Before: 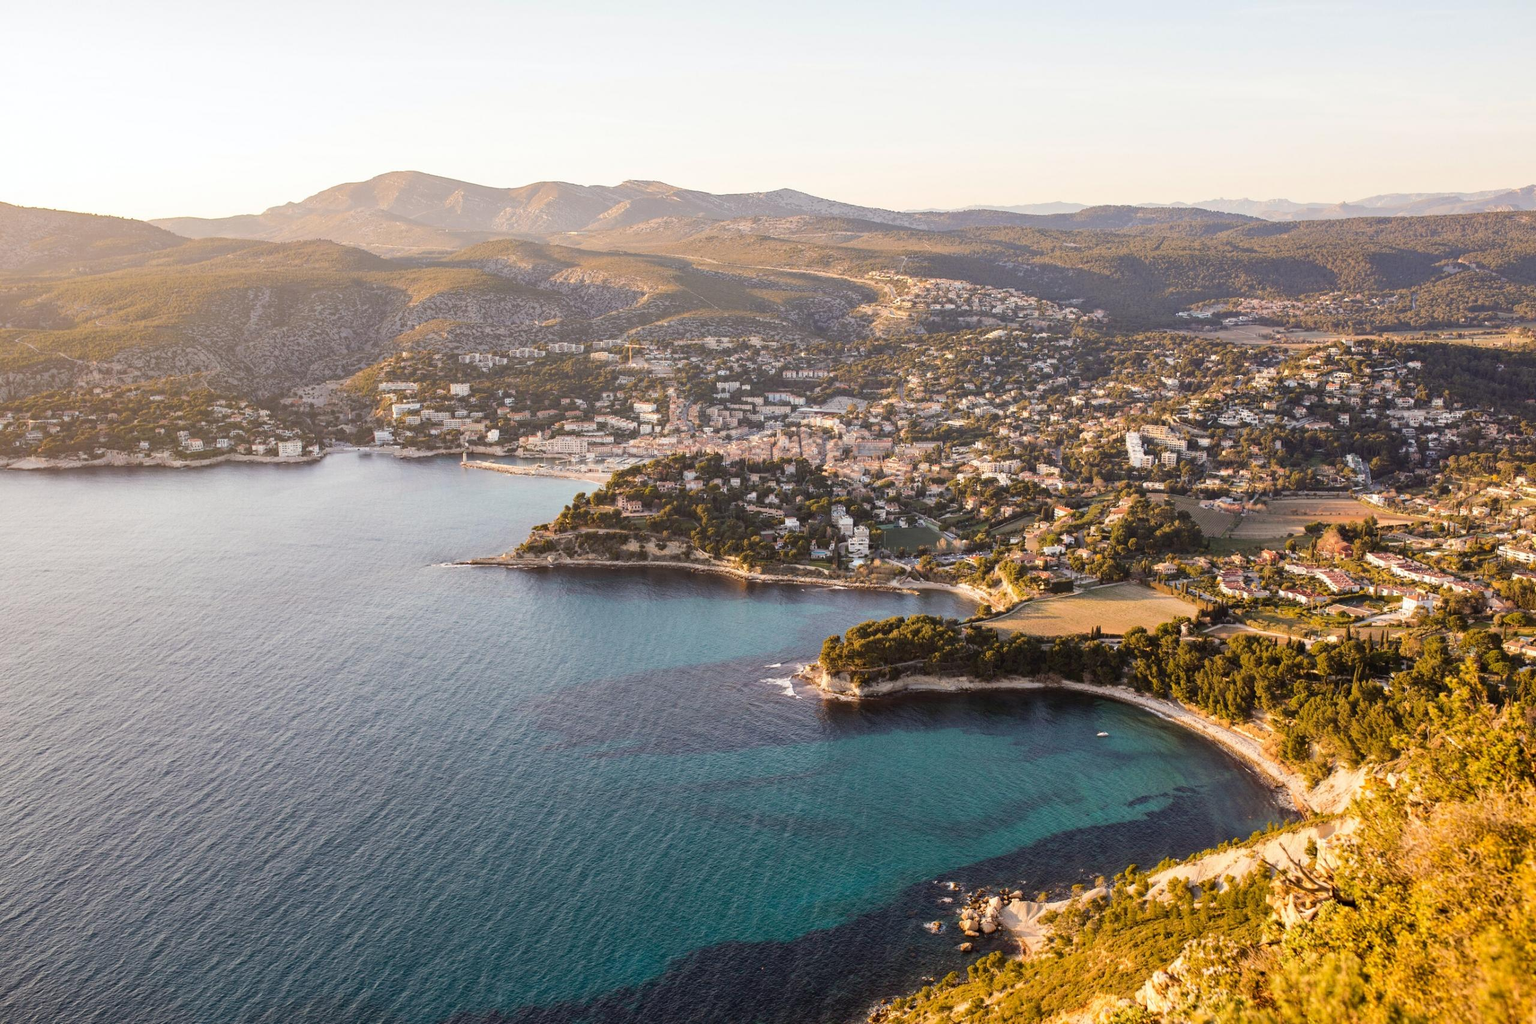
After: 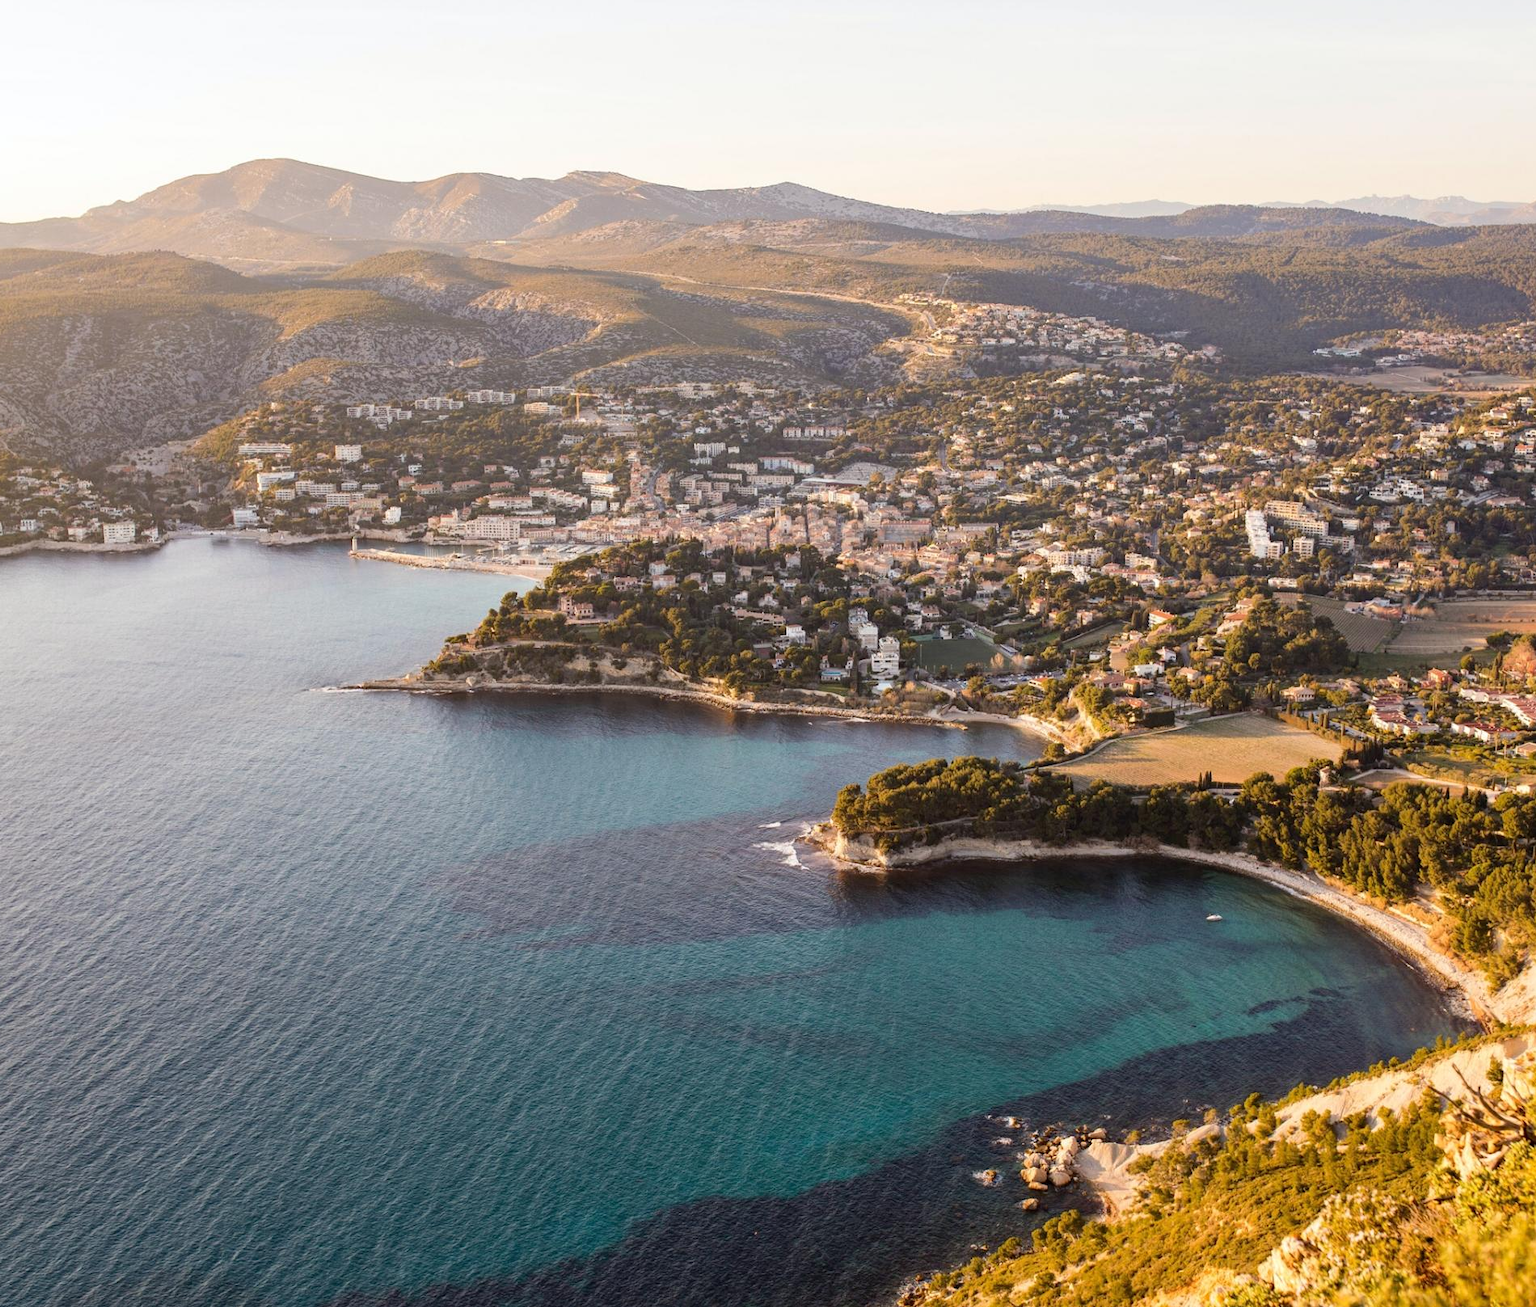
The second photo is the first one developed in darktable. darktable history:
crop and rotate: left 13.15%, top 5.251%, right 12.609%
tone equalizer: on, module defaults
